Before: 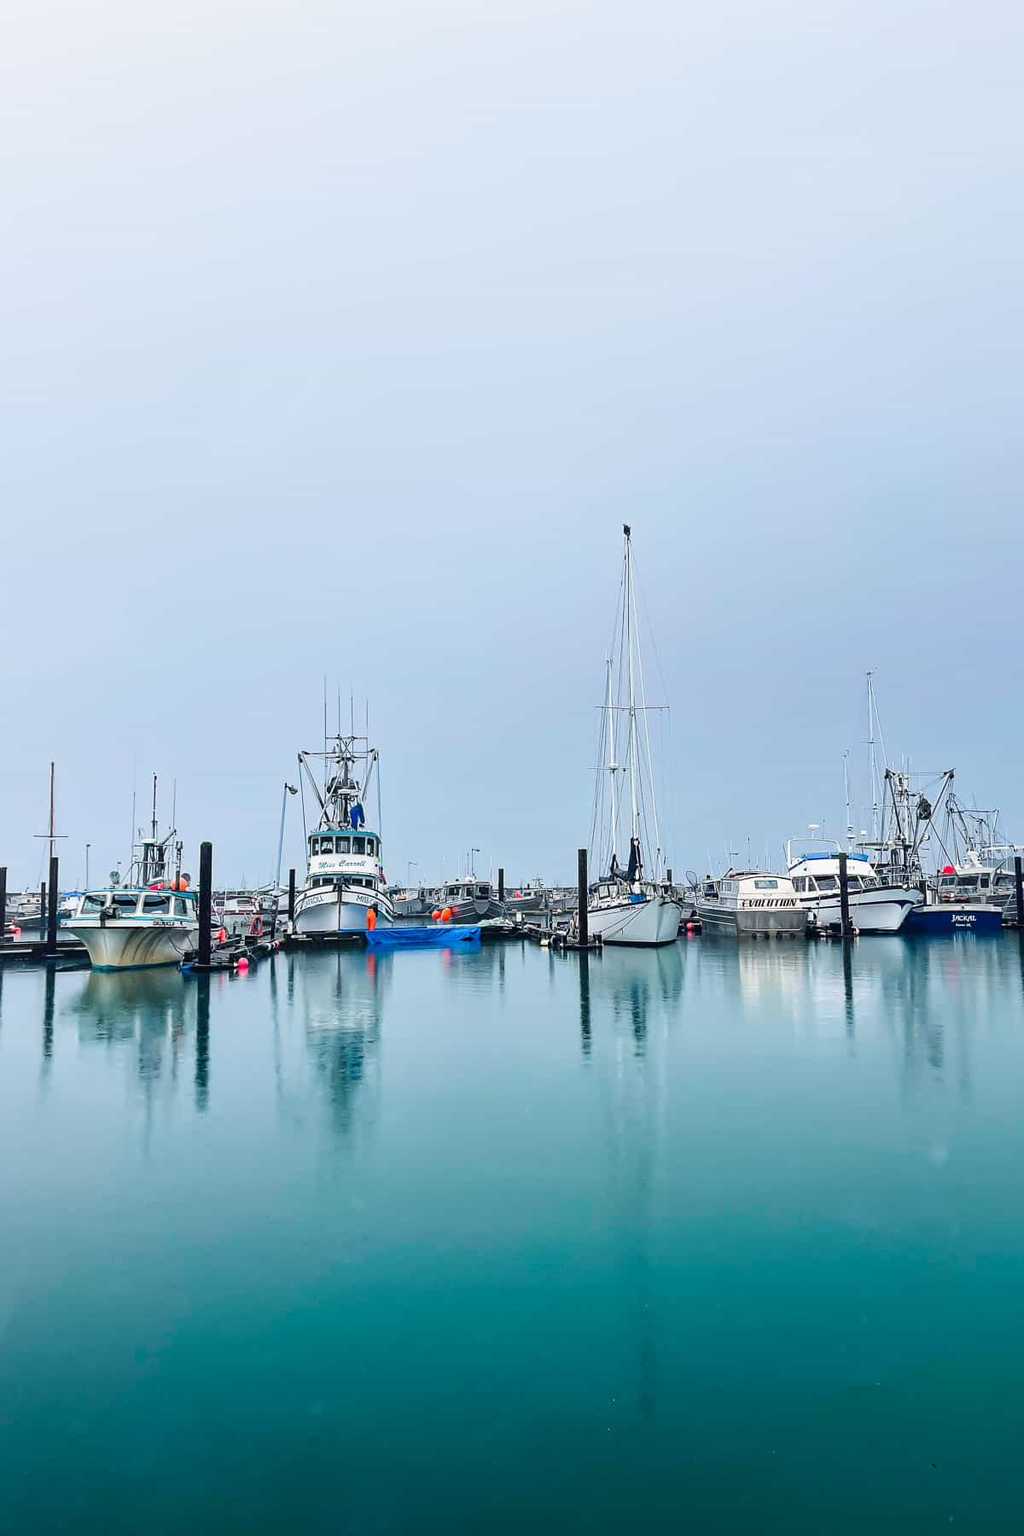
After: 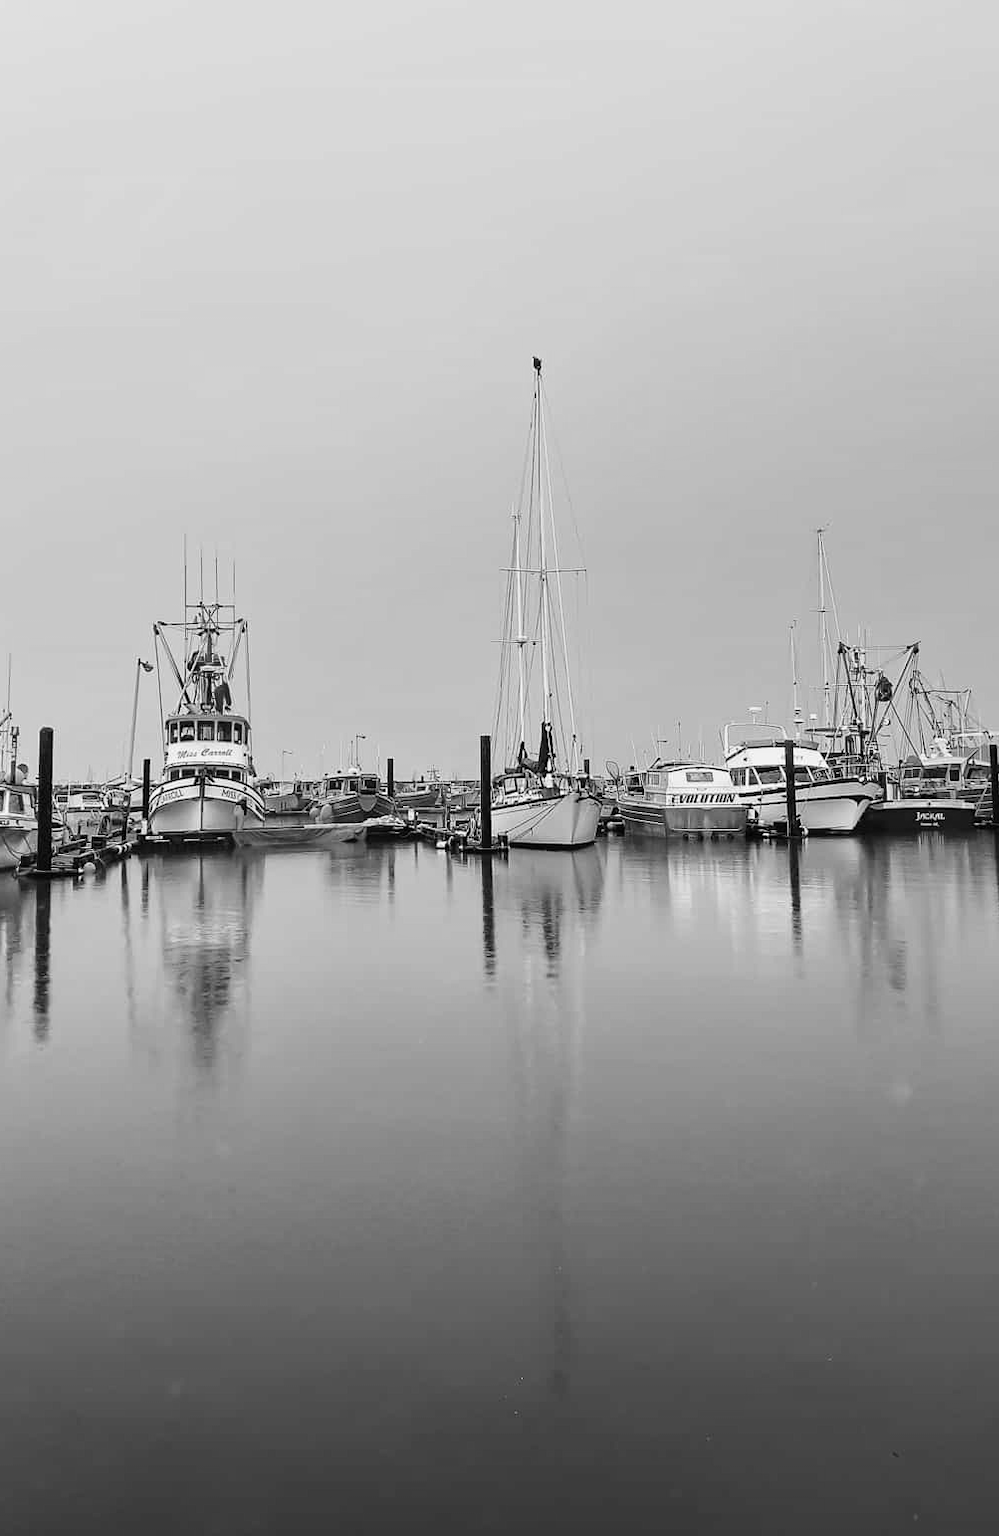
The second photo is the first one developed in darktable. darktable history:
monochrome: a 32, b 64, size 2.3
contrast brightness saturation: contrast 0.04, saturation 0.16
crop: left 16.315%, top 14.246%
